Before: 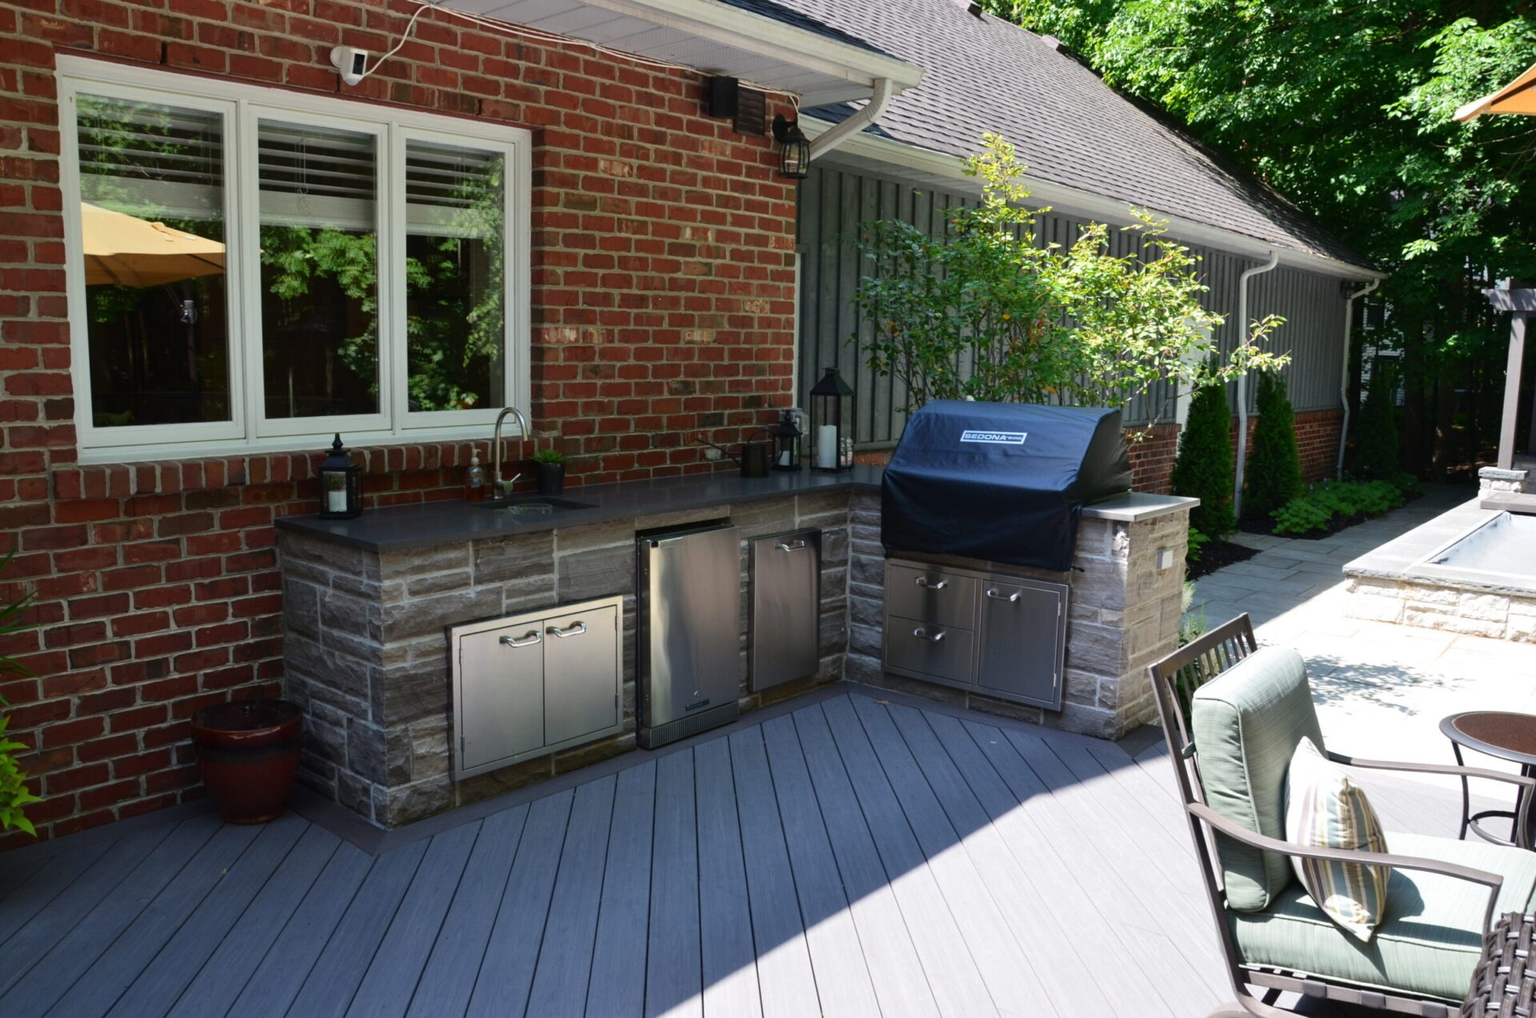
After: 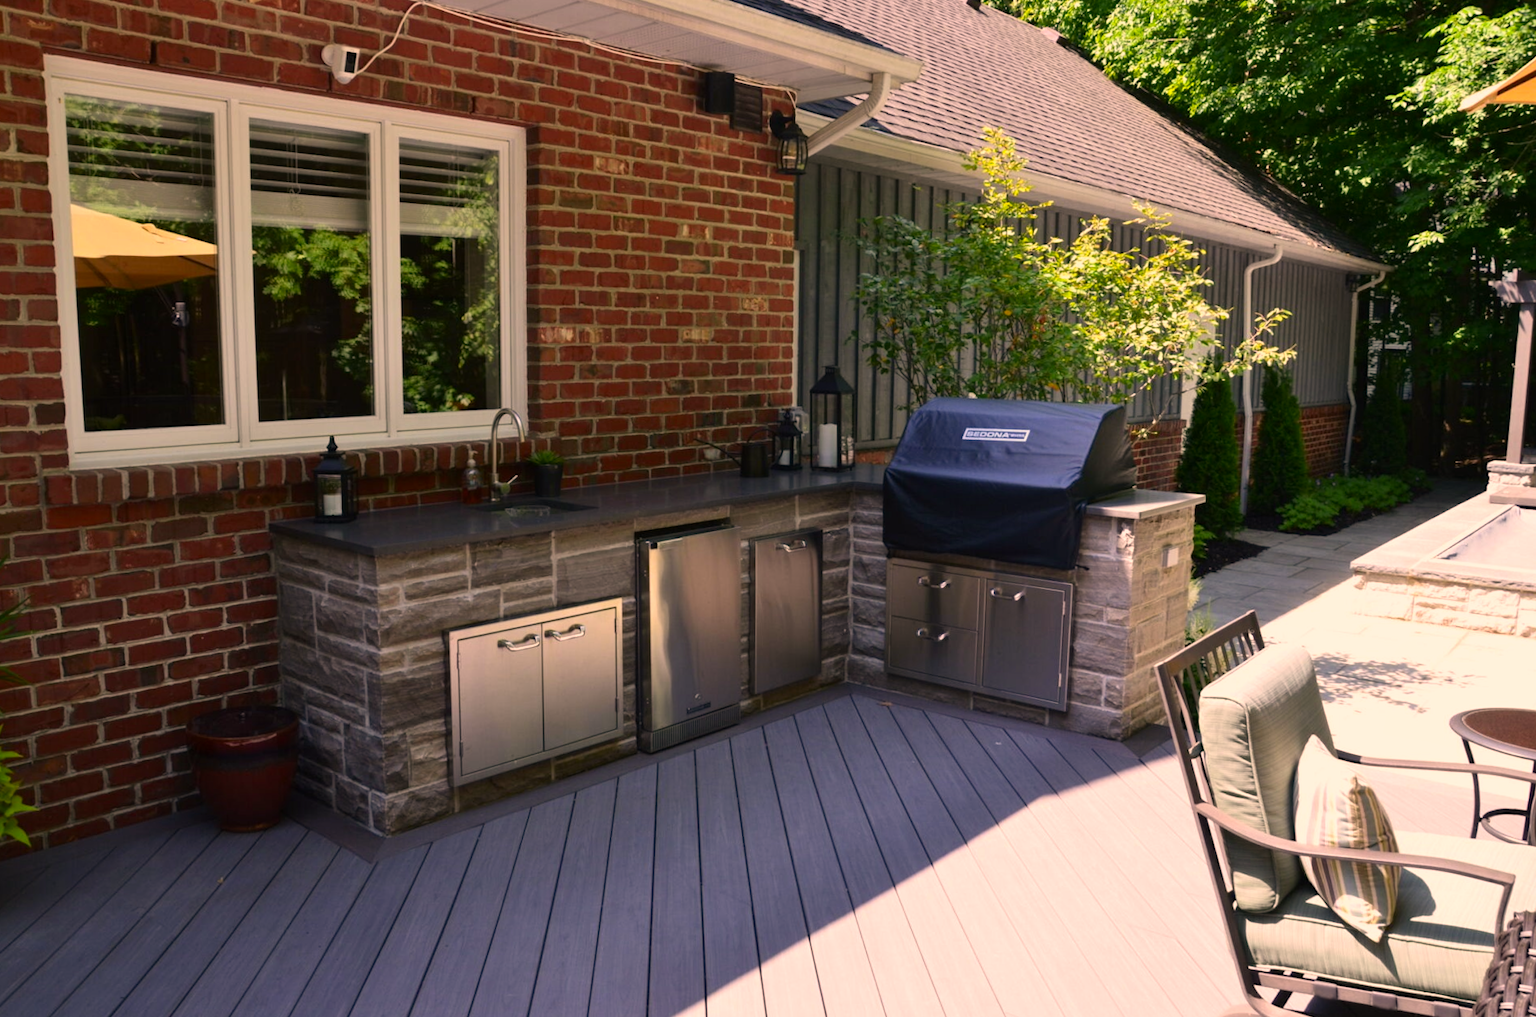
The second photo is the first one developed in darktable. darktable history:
rotate and perspective: rotation -0.45°, automatic cropping original format, crop left 0.008, crop right 0.992, crop top 0.012, crop bottom 0.988
contrast brightness saturation: contrast 0.04, saturation 0.07
color correction: highlights a* 17.88, highlights b* 18.79
local contrast: mode bilateral grid, contrast 20, coarseness 50, detail 102%, midtone range 0.2
